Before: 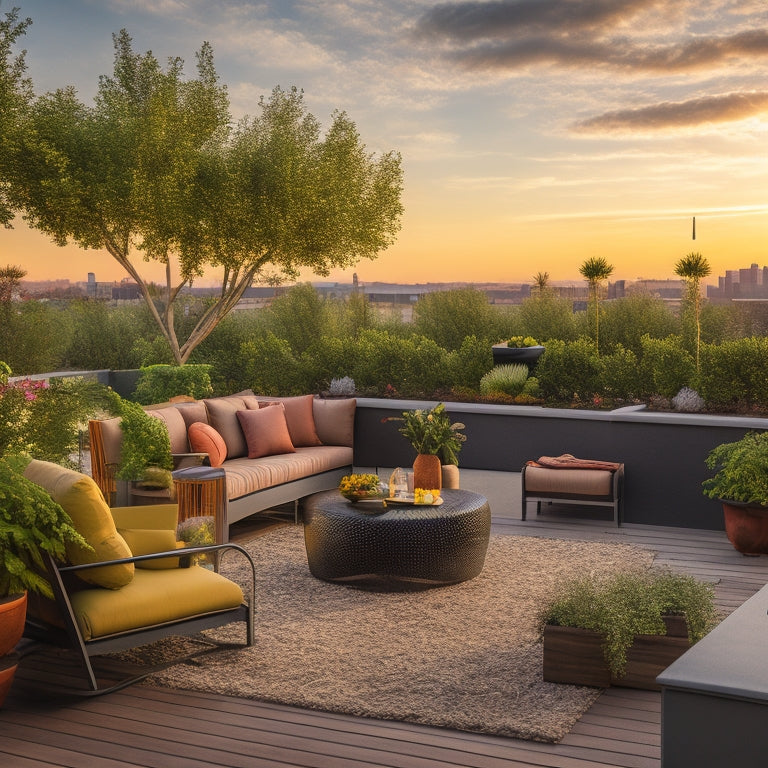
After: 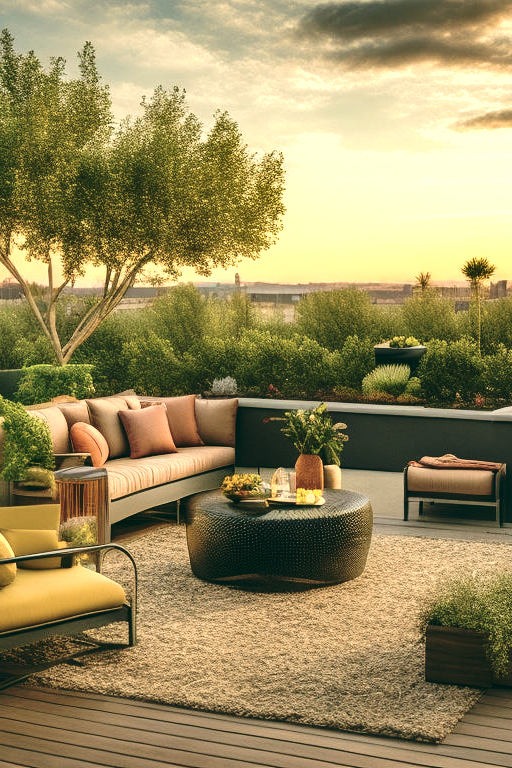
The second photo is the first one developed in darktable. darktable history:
shadows and highlights: white point adjustment 0.05, highlights color adjustment 55.9%, soften with gaussian
white balance: red 1.029, blue 0.92
exposure: exposure 1 EV, compensate highlight preservation false
velvia: on, module defaults
color balance: lift [1.005, 0.99, 1.007, 1.01], gamma [1, 1.034, 1.032, 0.966], gain [0.873, 1.055, 1.067, 0.933]
crop and rotate: left 15.446%, right 17.836%
base curve: curves: ch0 [(0, 0) (0.073, 0.04) (0.157, 0.139) (0.492, 0.492) (0.758, 0.758) (1, 1)], preserve colors none
contrast brightness saturation: contrast 0.1, saturation -0.3
